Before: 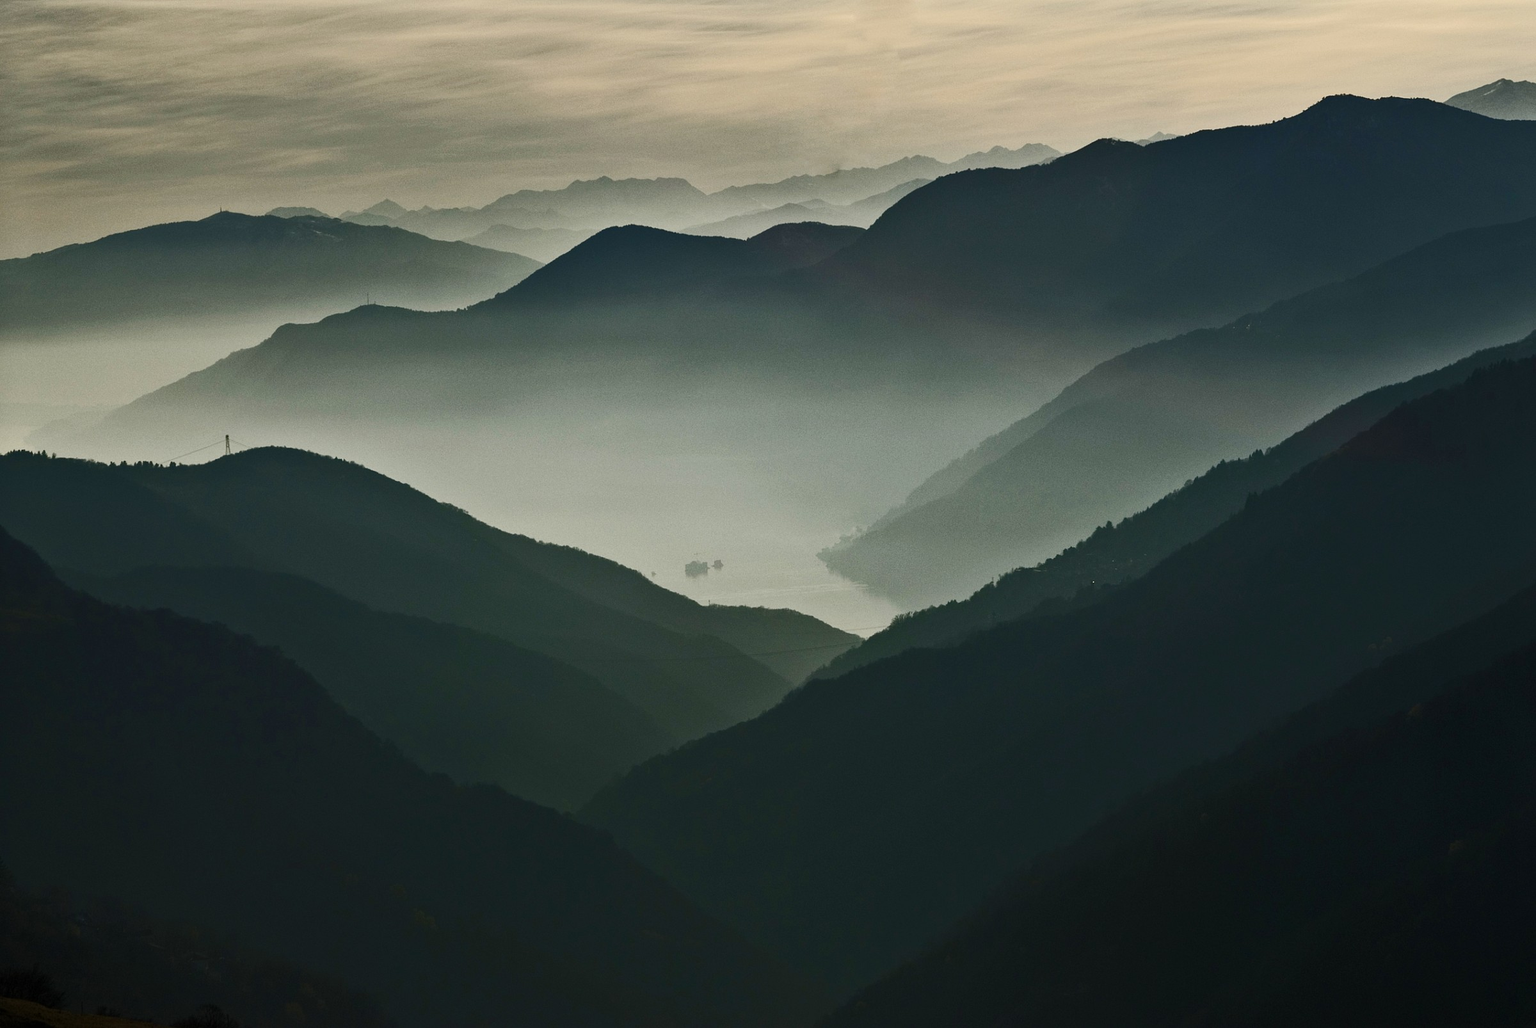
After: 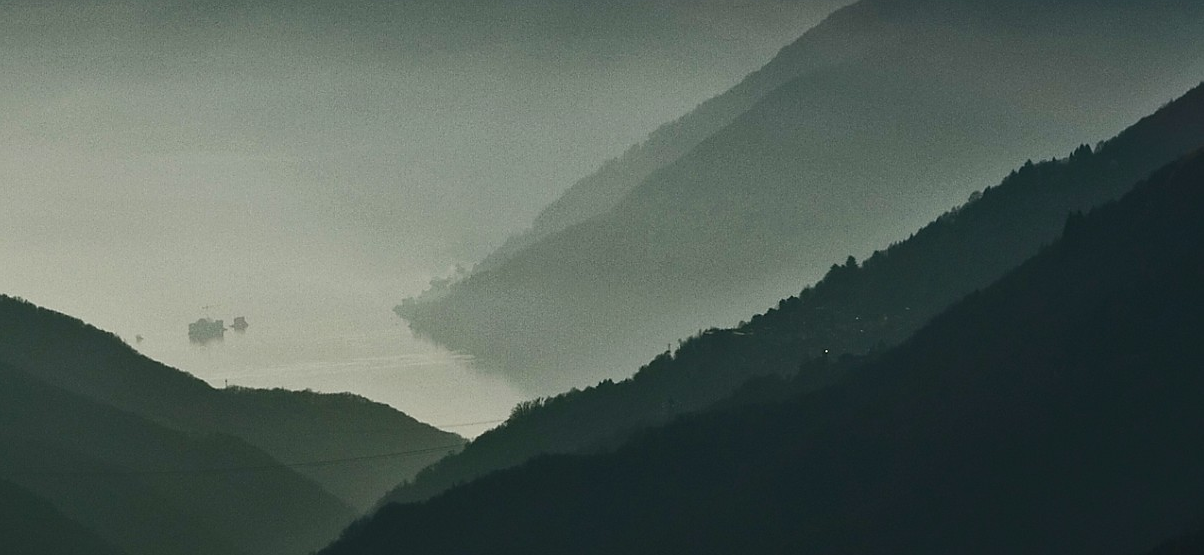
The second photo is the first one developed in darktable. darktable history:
sharpen: radius 1.498, amount 0.396, threshold 1.367
crop: left 36.782%, top 34.748%, right 13.051%, bottom 30.681%
